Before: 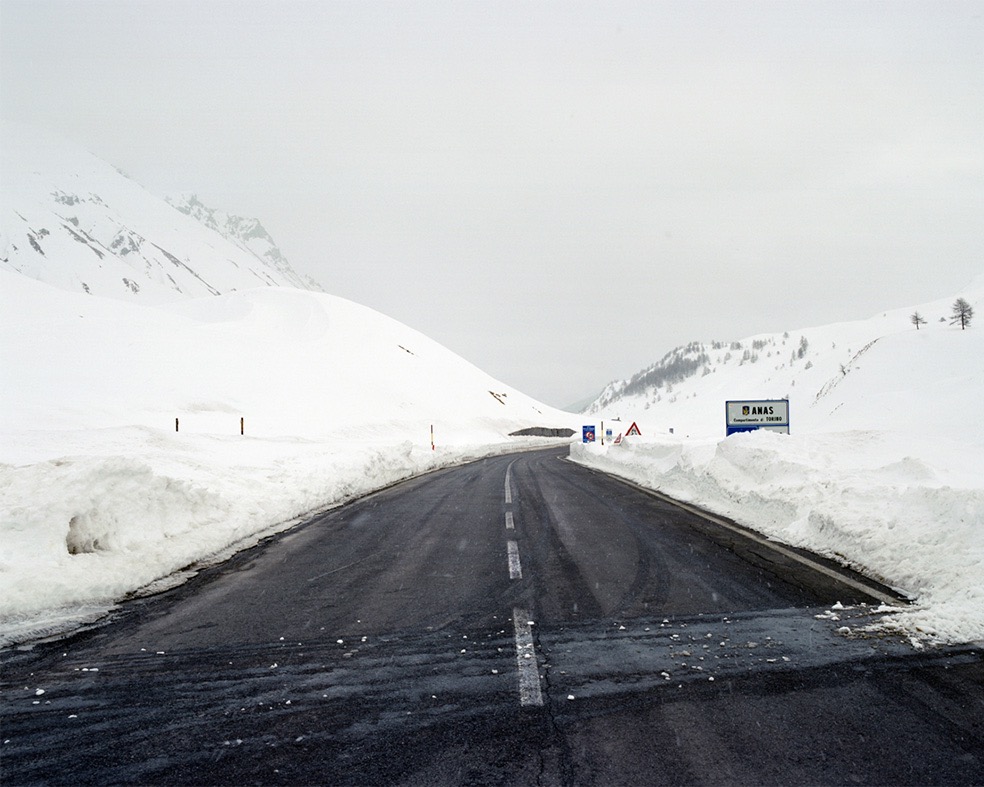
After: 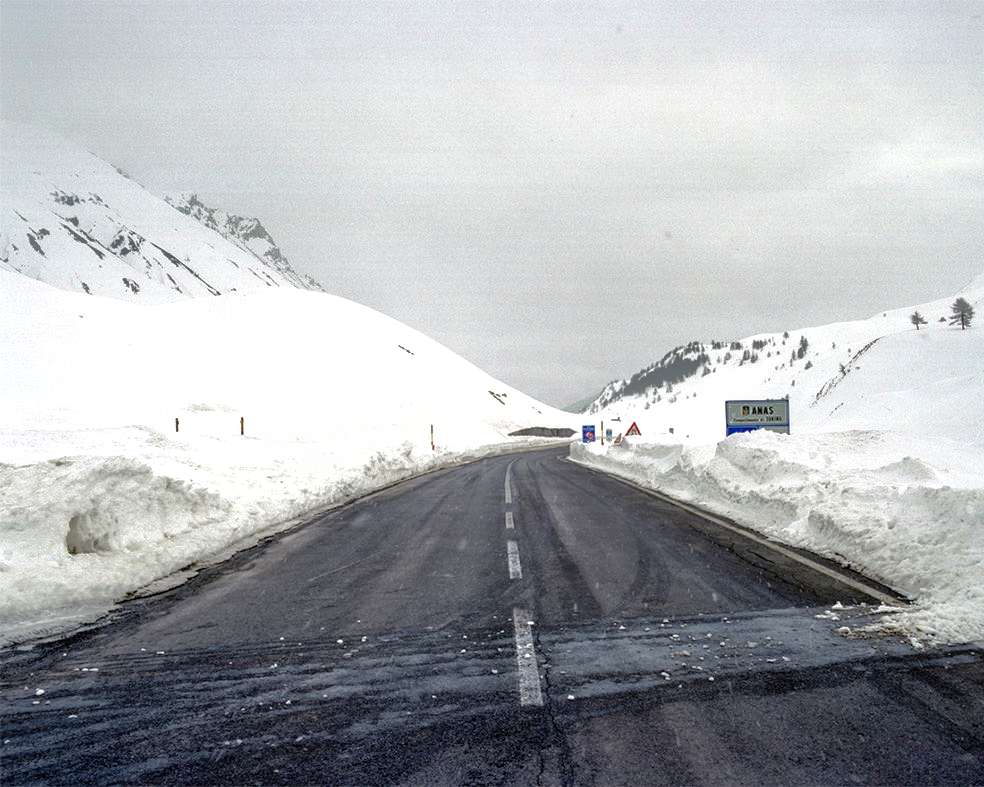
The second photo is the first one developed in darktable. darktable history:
shadows and highlights: highlights -60
exposure: exposure 0.217 EV, compensate highlight preservation false
local contrast: on, module defaults
